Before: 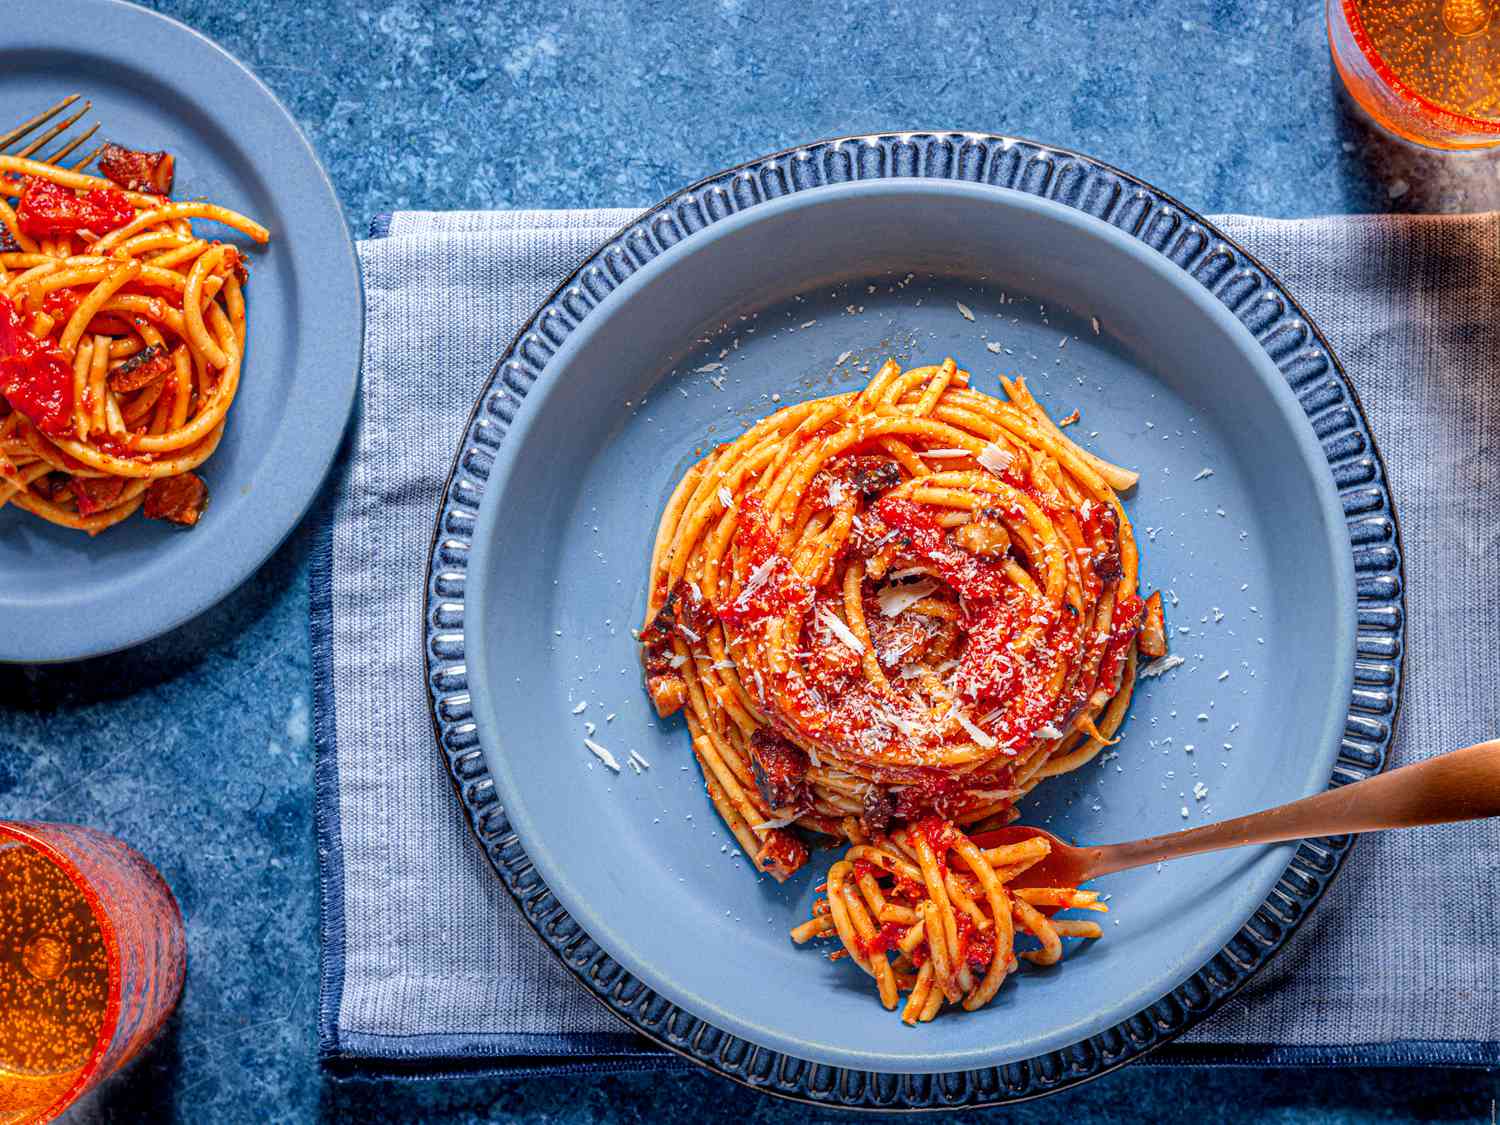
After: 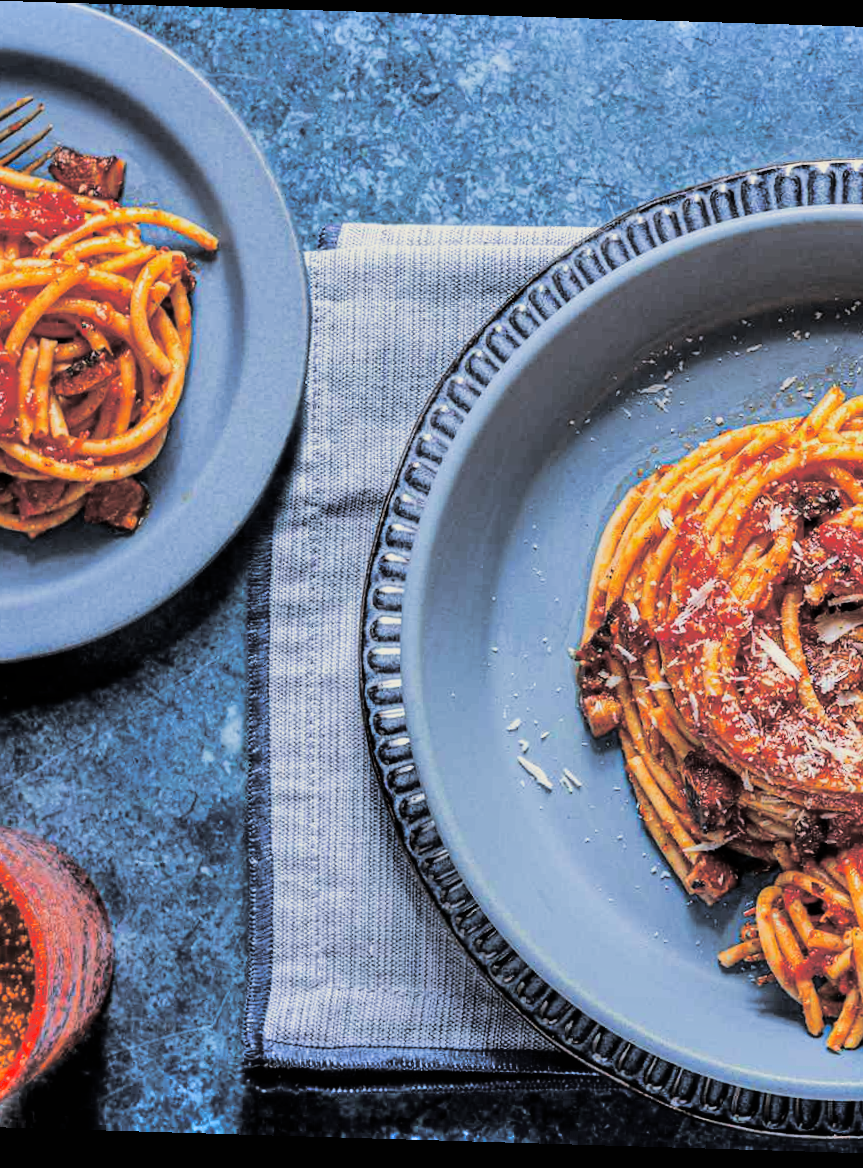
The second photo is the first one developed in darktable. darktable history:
filmic rgb: black relative exposure -5 EV, hardness 2.88, contrast 1.3, highlights saturation mix -30%
rotate and perspective: rotation 1.72°, automatic cropping off
split-toning: shadows › hue 43.2°, shadows › saturation 0, highlights › hue 50.4°, highlights › saturation 1
contrast brightness saturation: contrast 0.08, saturation 0.02
rgb curve: curves: ch0 [(0, 0) (0.093, 0.159) (0.241, 0.265) (0.414, 0.42) (1, 1)], compensate middle gray true, preserve colors basic power
shadows and highlights: soften with gaussian
crop: left 5.114%, right 38.589%
